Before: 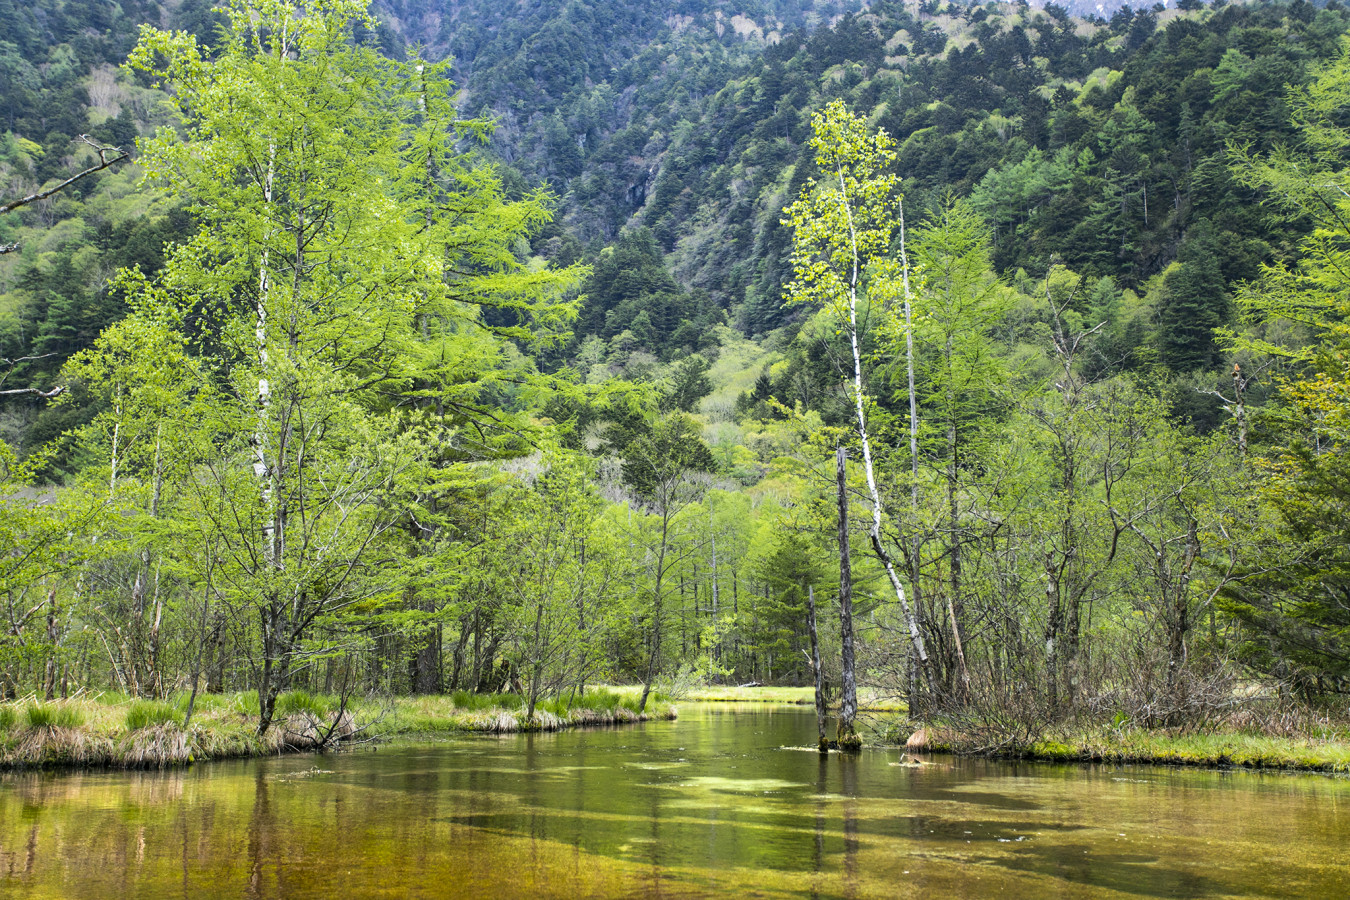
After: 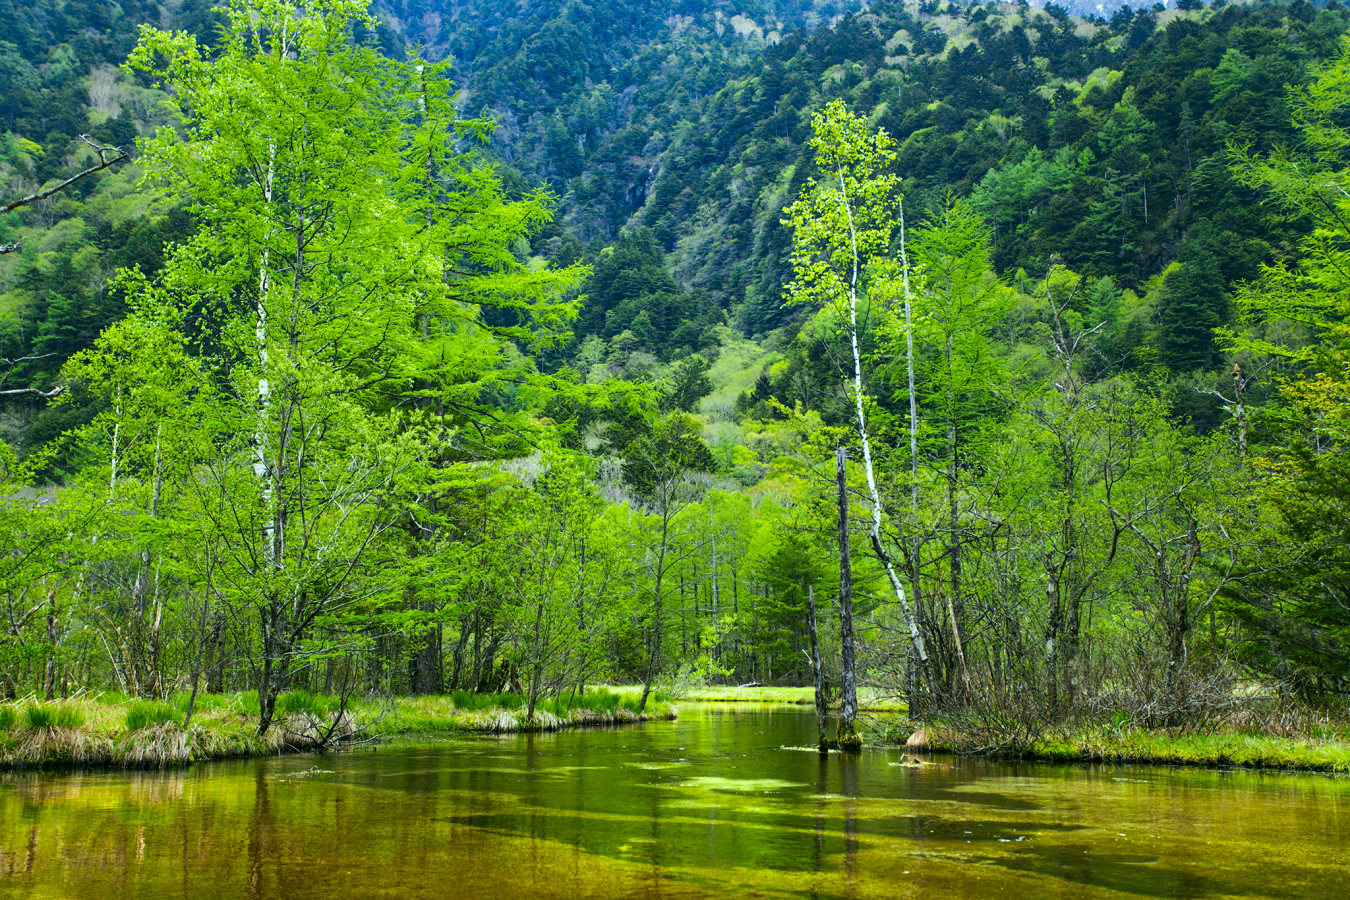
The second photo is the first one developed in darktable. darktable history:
color correction: highlights a* -7.58, highlights b* 1.26, shadows a* -2.89, saturation 1.42
contrast brightness saturation: brightness -0.098
